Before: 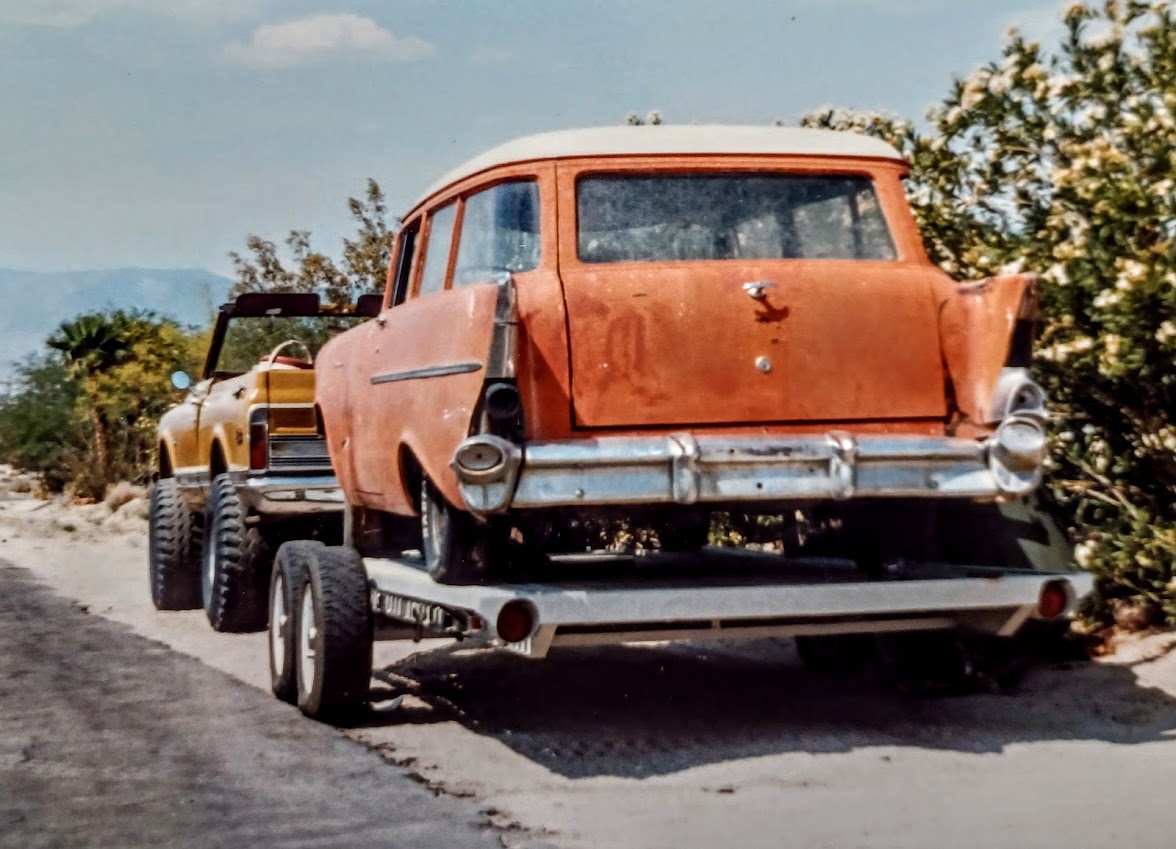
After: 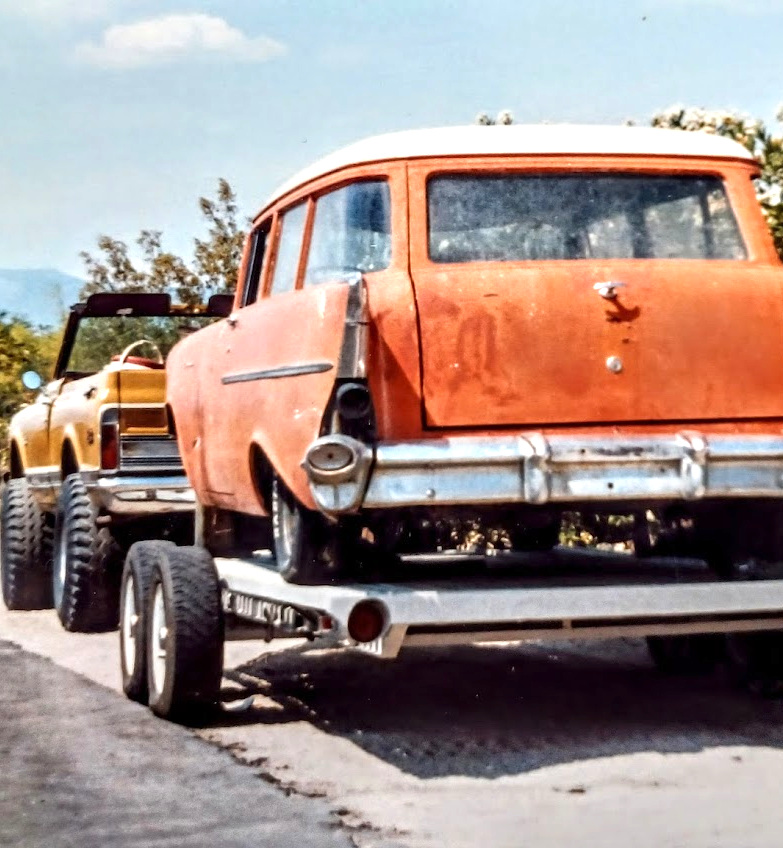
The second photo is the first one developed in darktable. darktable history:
crop and rotate: left 12.673%, right 20.66%
exposure: exposure 0.766 EV, compensate highlight preservation false
